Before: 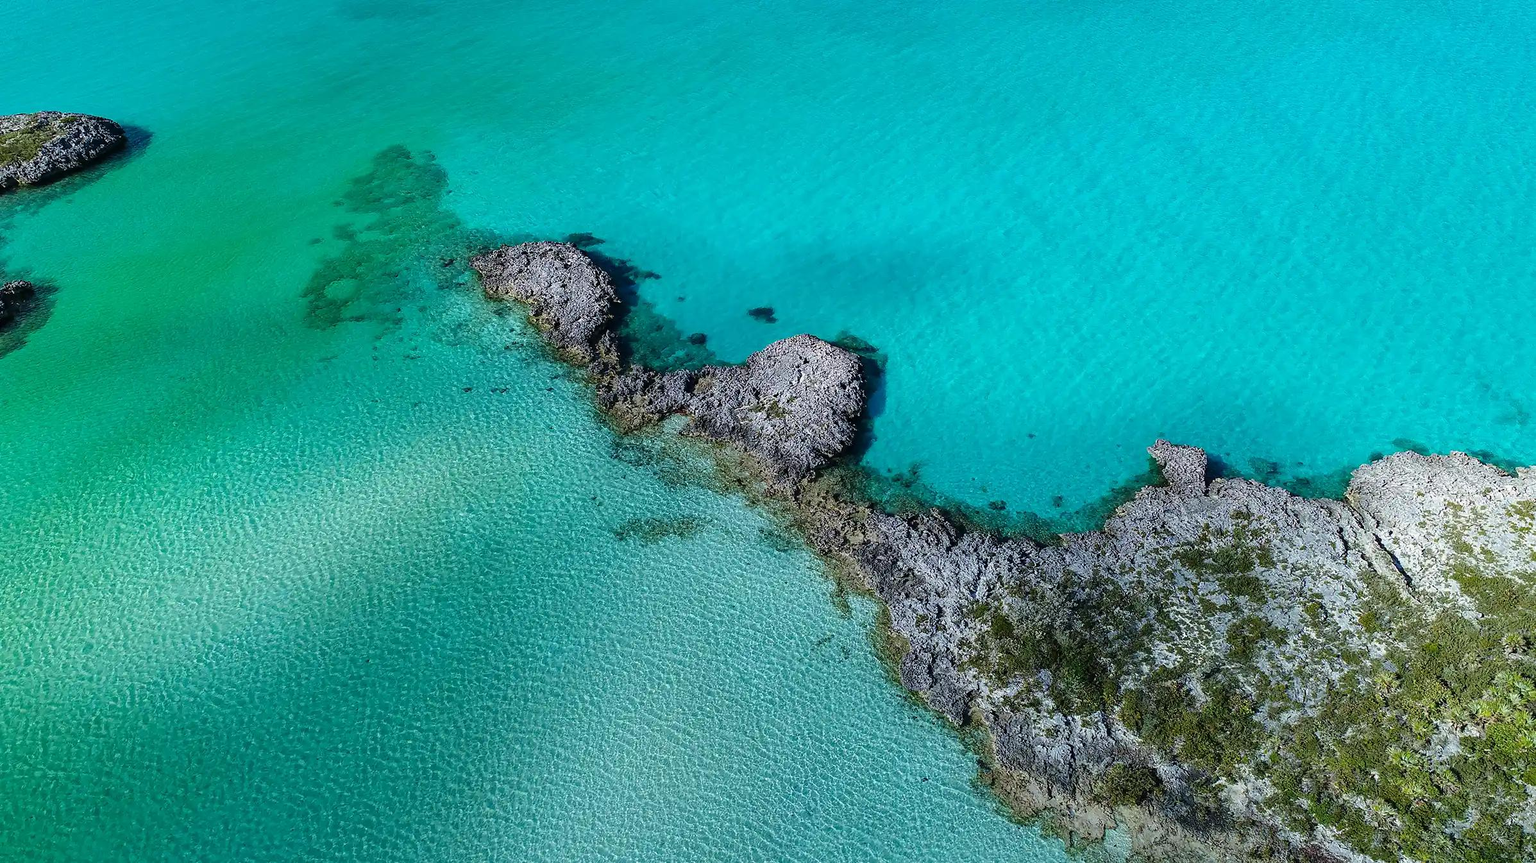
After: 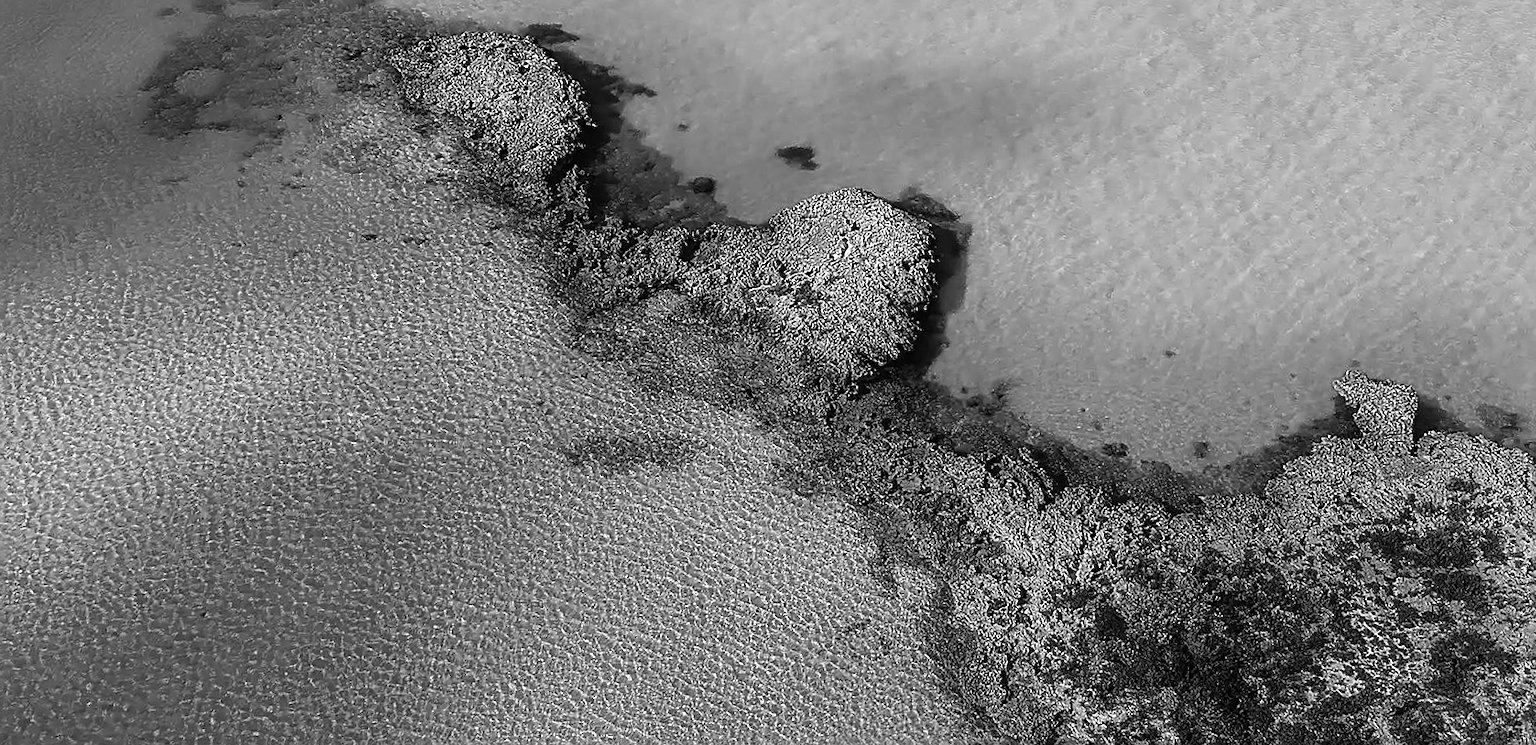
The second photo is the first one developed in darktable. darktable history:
sharpen: on, module defaults
contrast equalizer: y [[0.5, 0.488, 0.462, 0.461, 0.491, 0.5], [0.5 ×6], [0.5 ×6], [0 ×6], [0 ×6]]
crop and rotate: angle -3.63°, left 9.803%, top 20.829%, right 12.419%, bottom 11.901%
haze removal: compatibility mode true, adaptive false
color calibration: output gray [0.246, 0.254, 0.501, 0], gray › normalize channels true, illuminant custom, x 0.39, y 0.387, temperature 3802.39 K, gamut compression 0.013
contrast brightness saturation: brightness -0.199, saturation 0.08
shadows and highlights: shadows 11.62, white point adjustment 1.17, highlights -2.22, soften with gaussian
